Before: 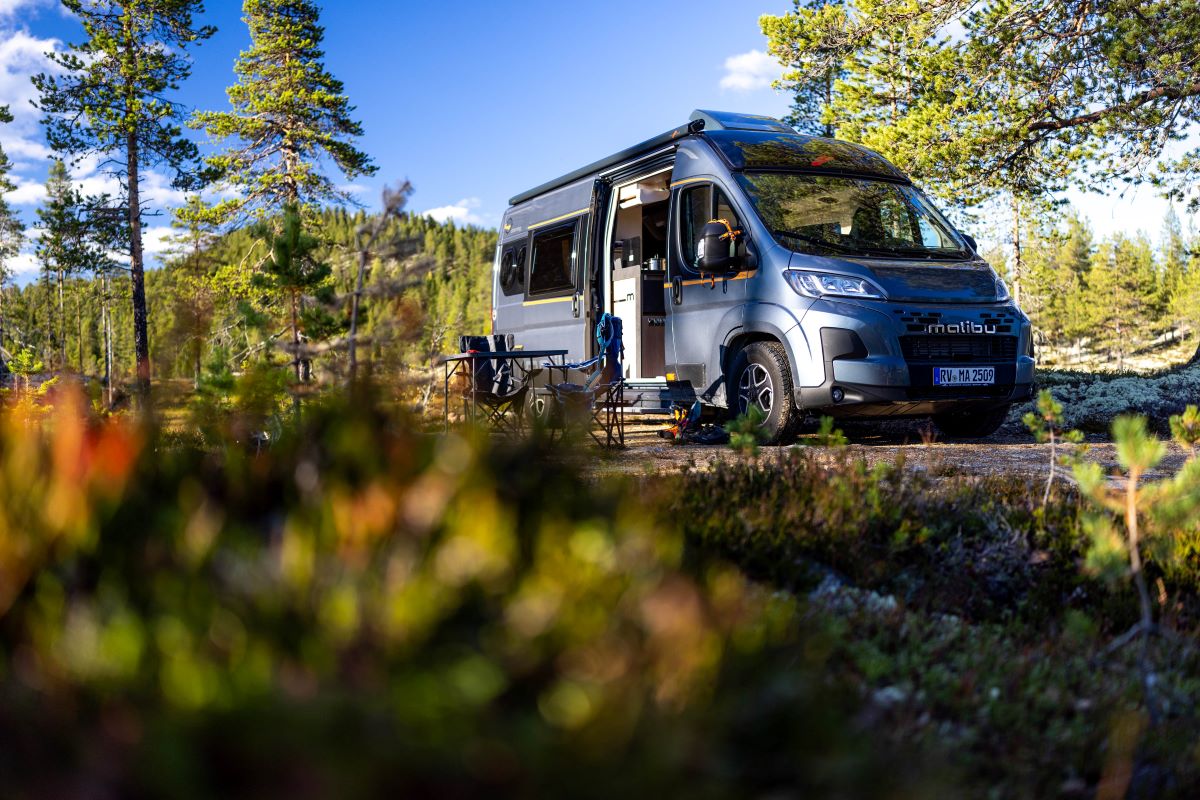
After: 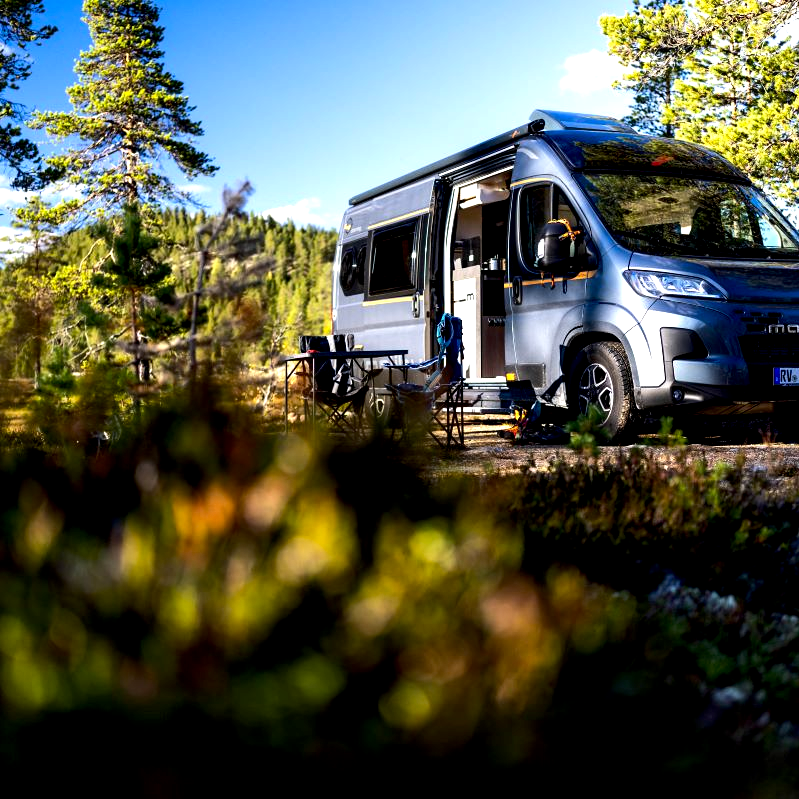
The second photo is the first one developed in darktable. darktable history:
crop and rotate: left 13.409%, right 19.924%
exposure: black level correction 0.012, compensate highlight preservation false
tone equalizer: -8 EV -0.75 EV, -7 EV -0.7 EV, -6 EV -0.6 EV, -5 EV -0.4 EV, -3 EV 0.4 EV, -2 EV 0.6 EV, -1 EV 0.7 EV, +0 EV 0.75 EV, edges refinement/feathering 500, mask exposure compensation -1.57 EV, preserve details no
